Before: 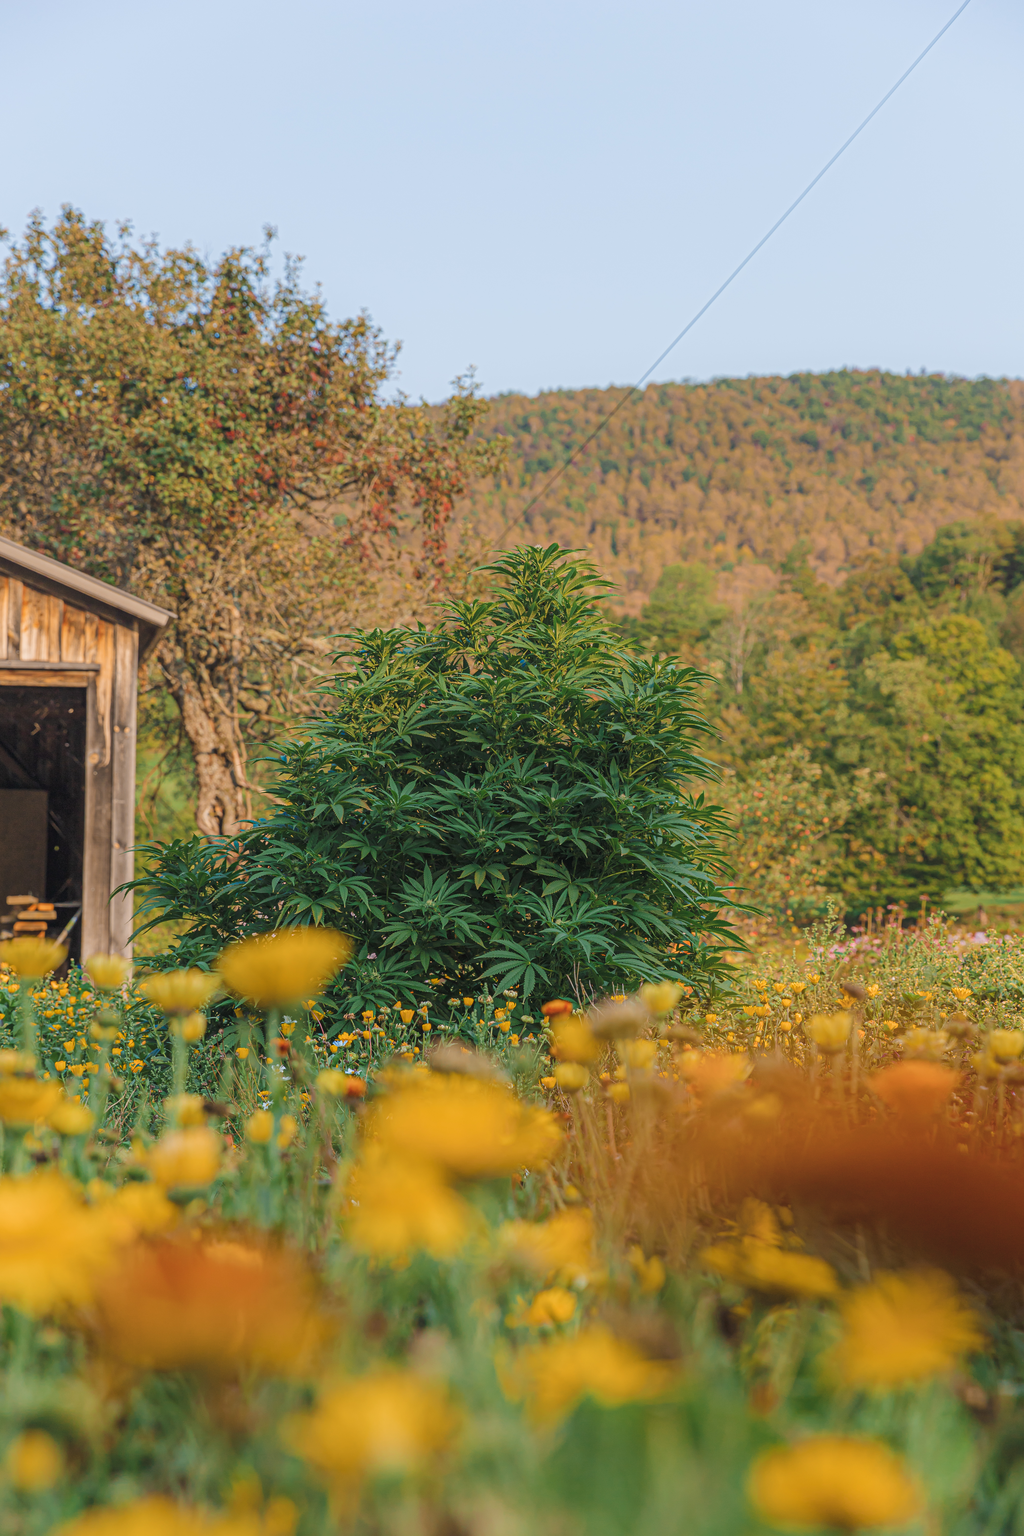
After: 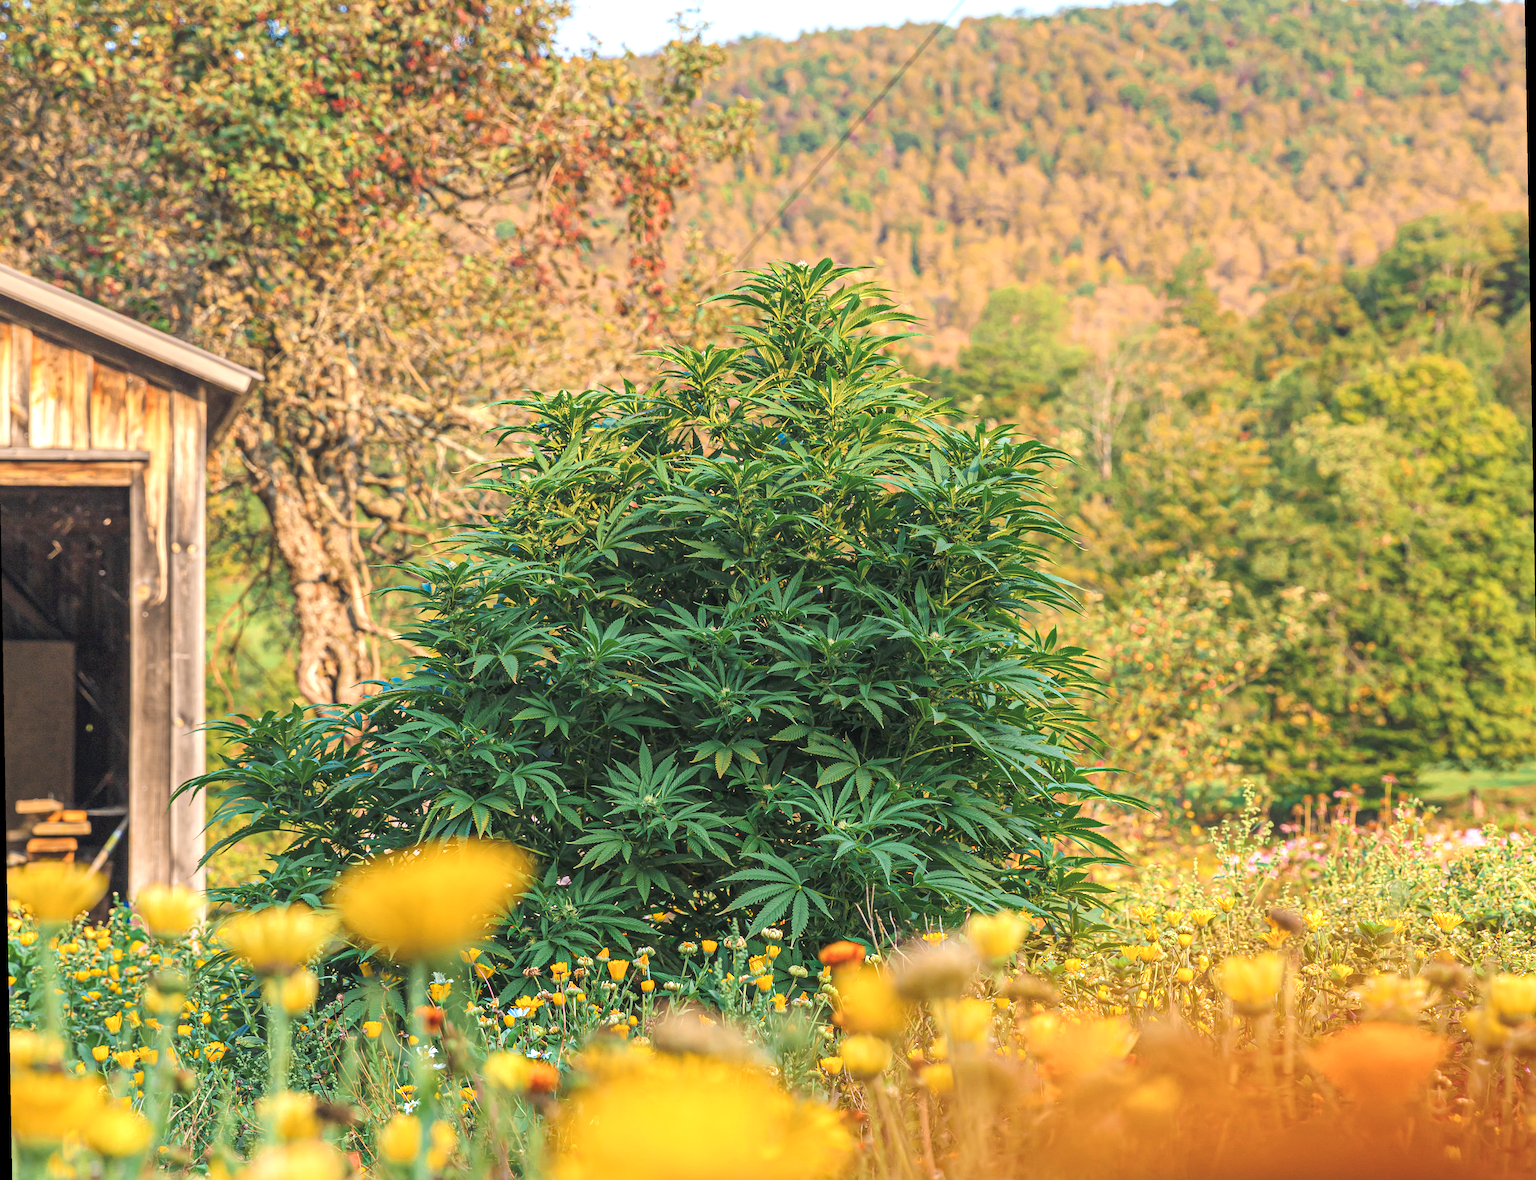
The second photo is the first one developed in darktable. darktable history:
rotate and perspective: rotation -1°, crop left 0.011, crop right 0.989, crop top 0.025, crop bottom 0.975
exposure: exposure 0.921 EV, compensate highlight preservation false
crop and rotate: top 23.043%, bottom 23.437%
local contrast: highlights 100%, shadows 100%, detail 120%, midtone range 0.2
